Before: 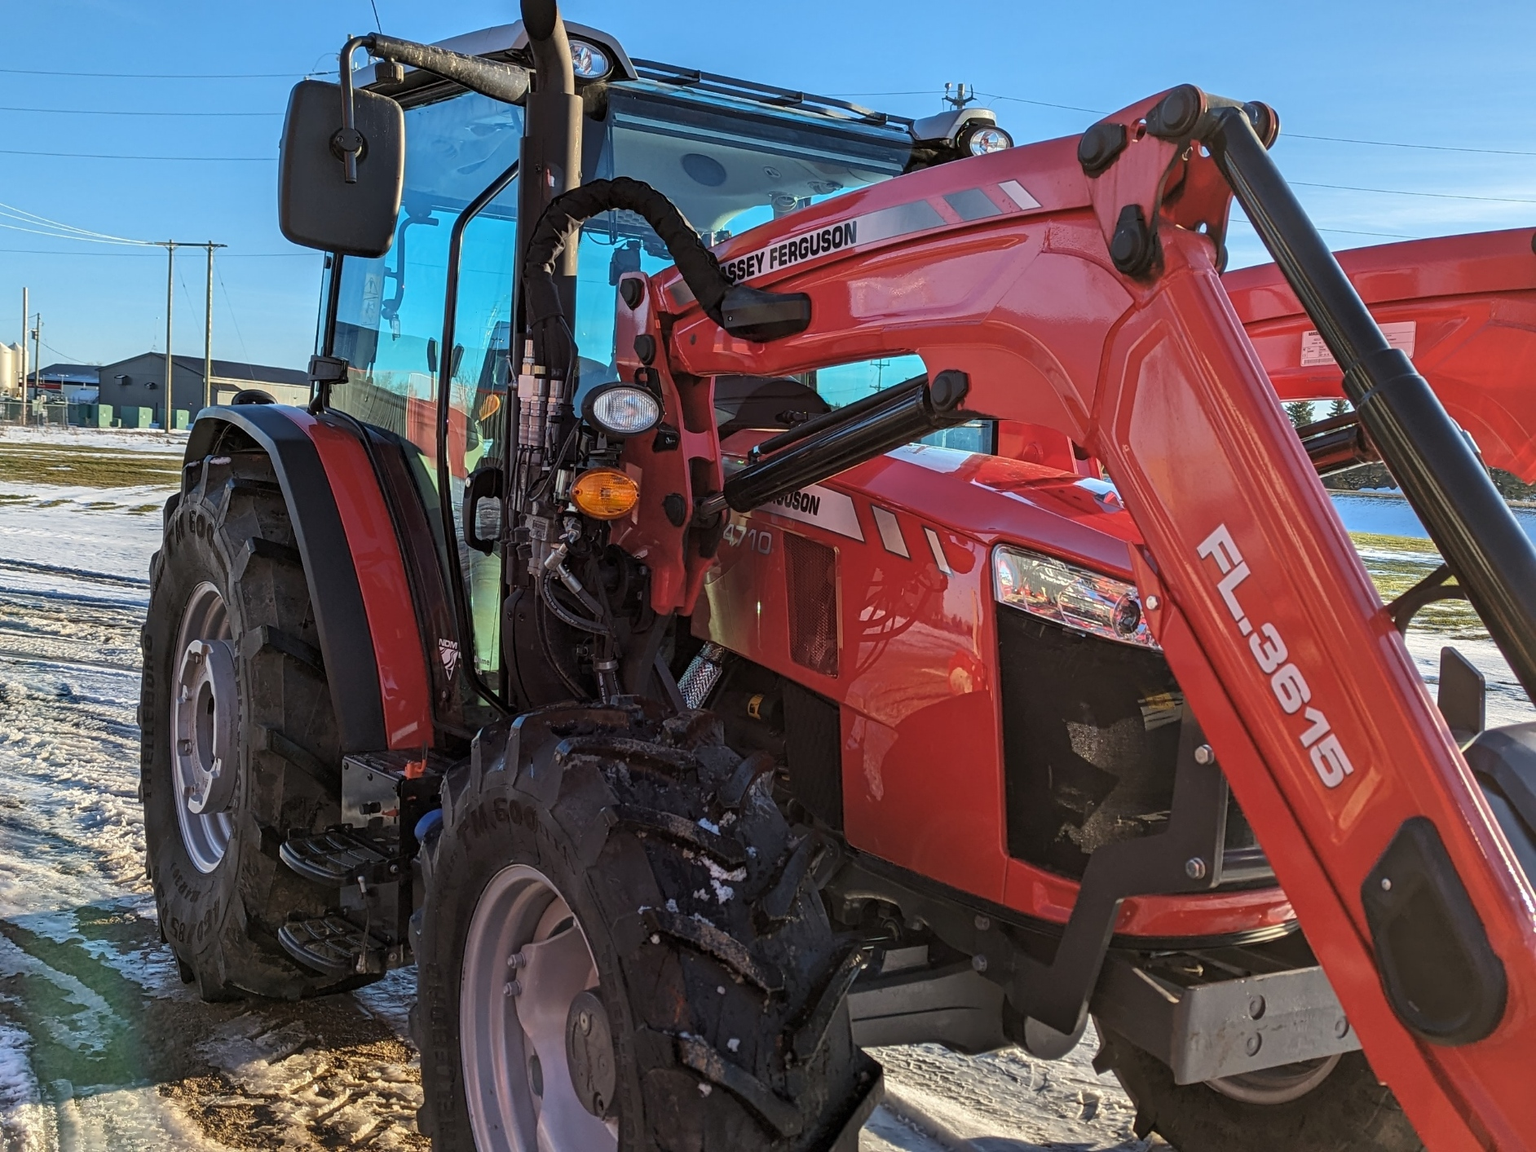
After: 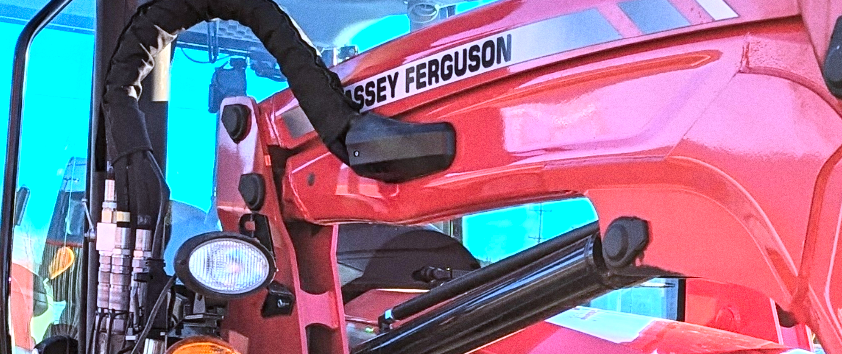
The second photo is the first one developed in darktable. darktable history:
crop: left 28.64%, top 16.832%, right 26.637%, bottom 58.055%
exposure: black level correction 0, exposure 1.2 EV, compensate highlight preservation false
grain: coarseness 0.09 ISO
sharpen: radius 2.883, amount 0.868, threshold 47.523
white balance: red 0.948, green 1.02, blue 1.176
graduated density: rotation -0.352°, offset 57.64
contrast brightness saturation: contrast 0.2, brightness 0.16, saturation 0.22
